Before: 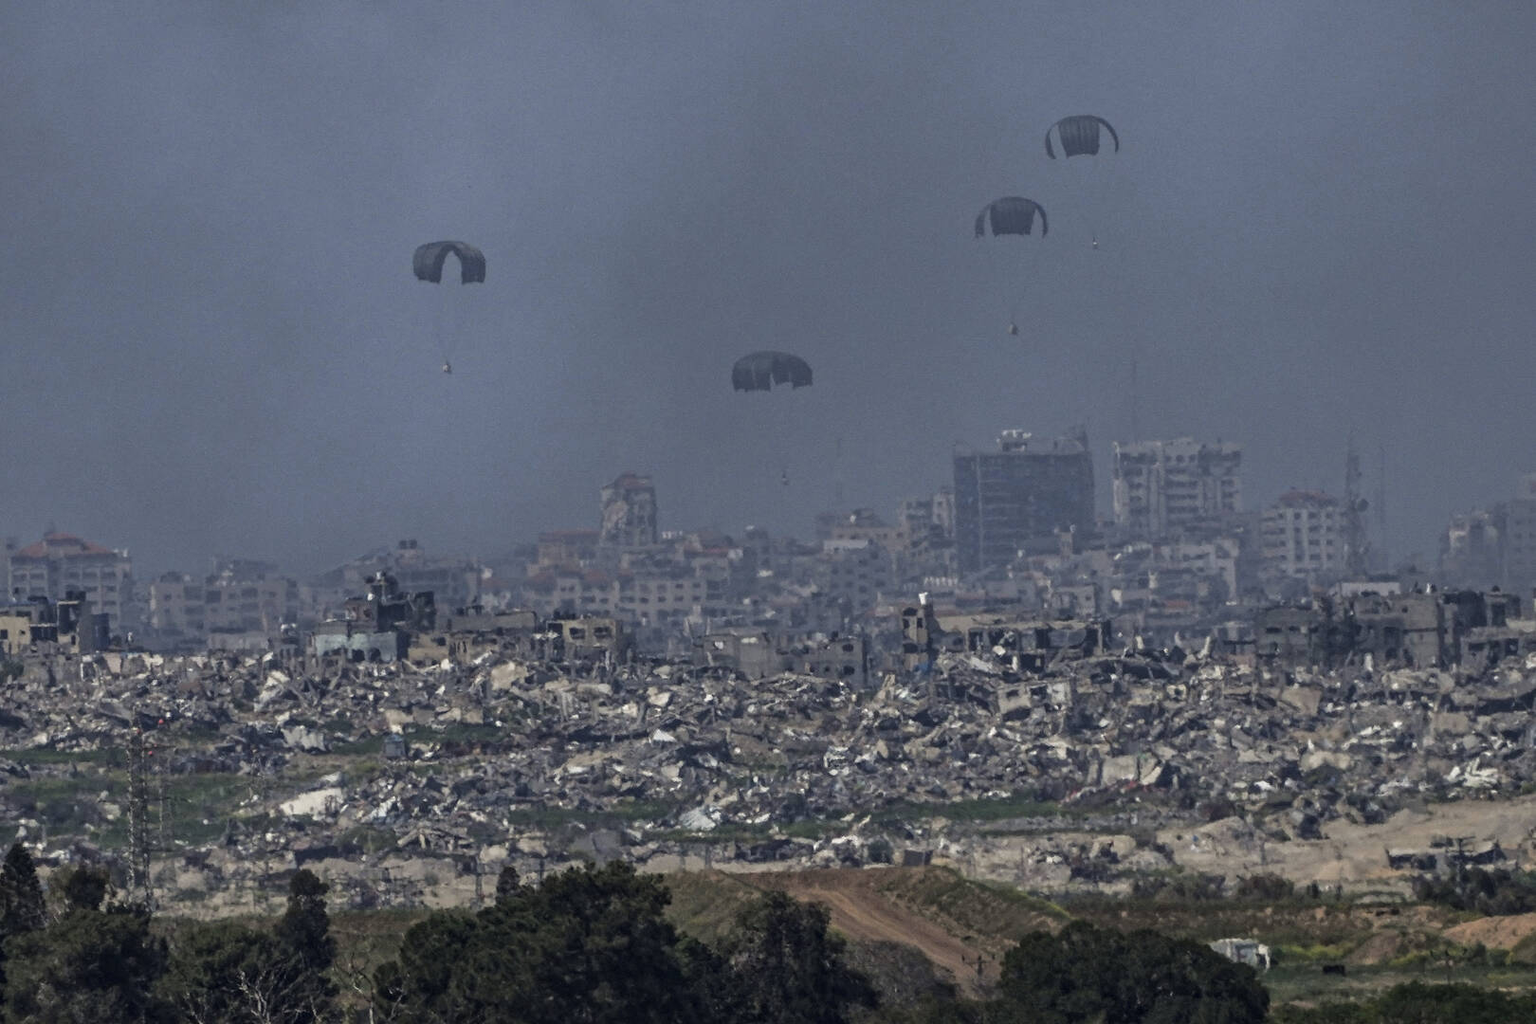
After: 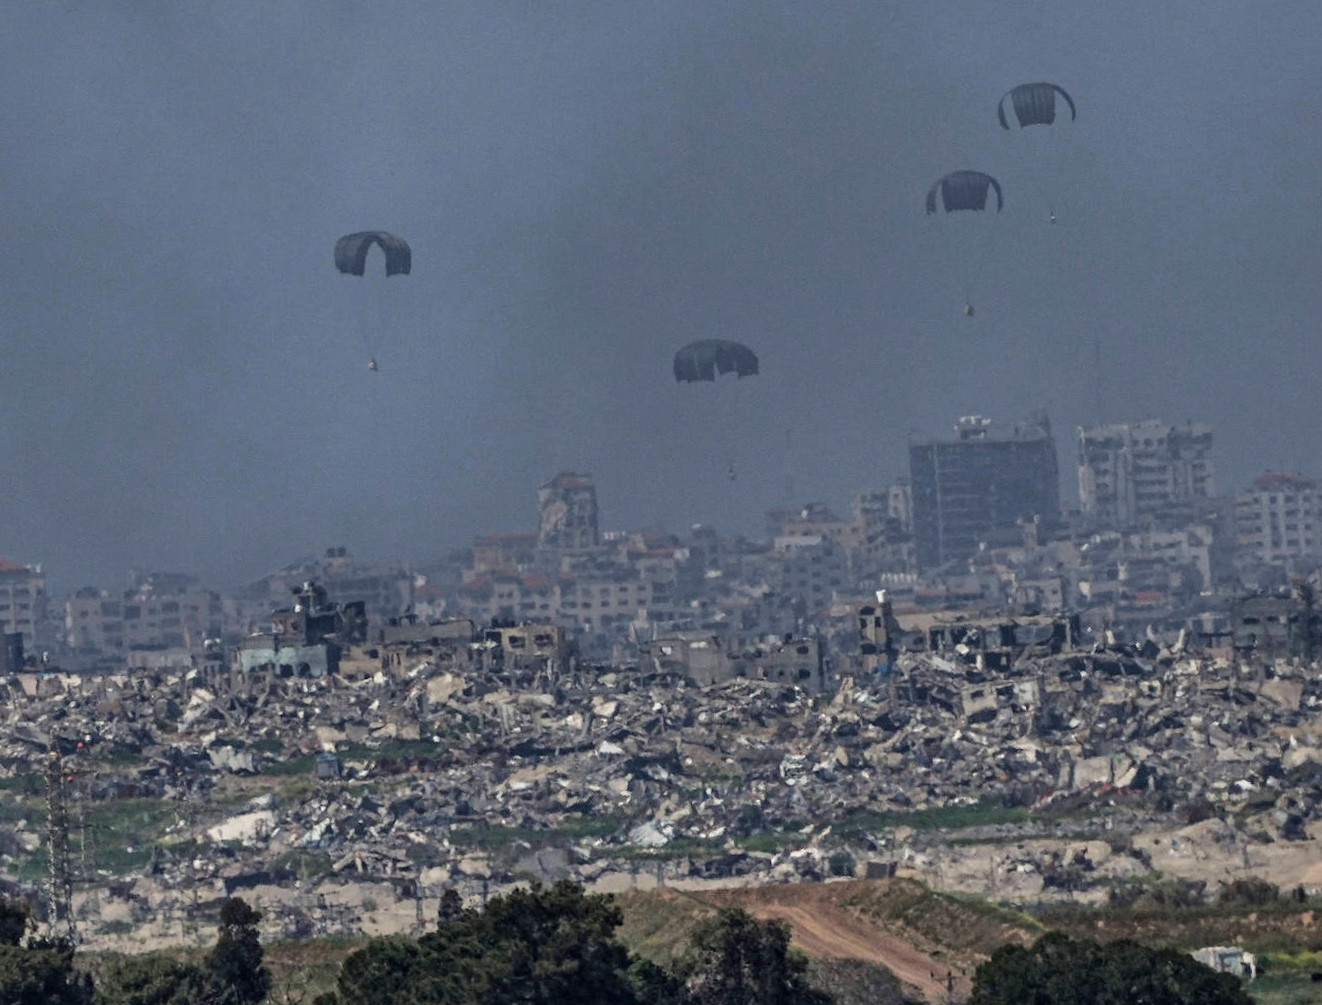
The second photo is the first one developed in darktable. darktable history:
crop and rotate: angle 1.37°, left 4.355%, top 1.209%, right 11.086%, bottom 2.409%
shadows and highlights: radius 135.69, soften with gaussian
